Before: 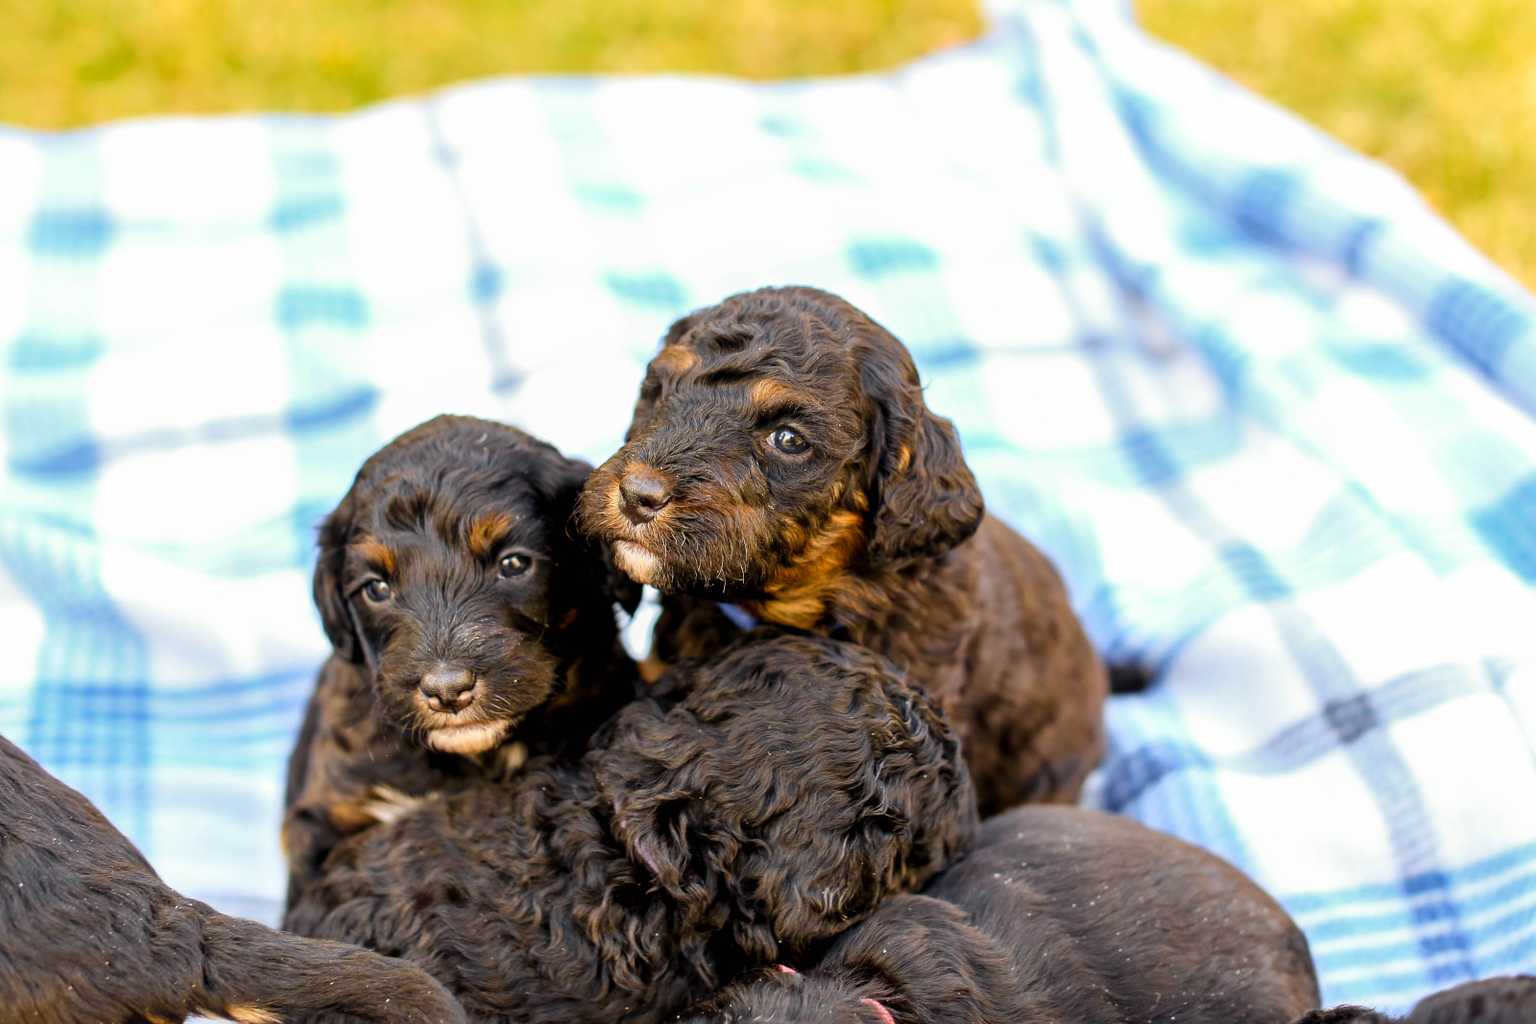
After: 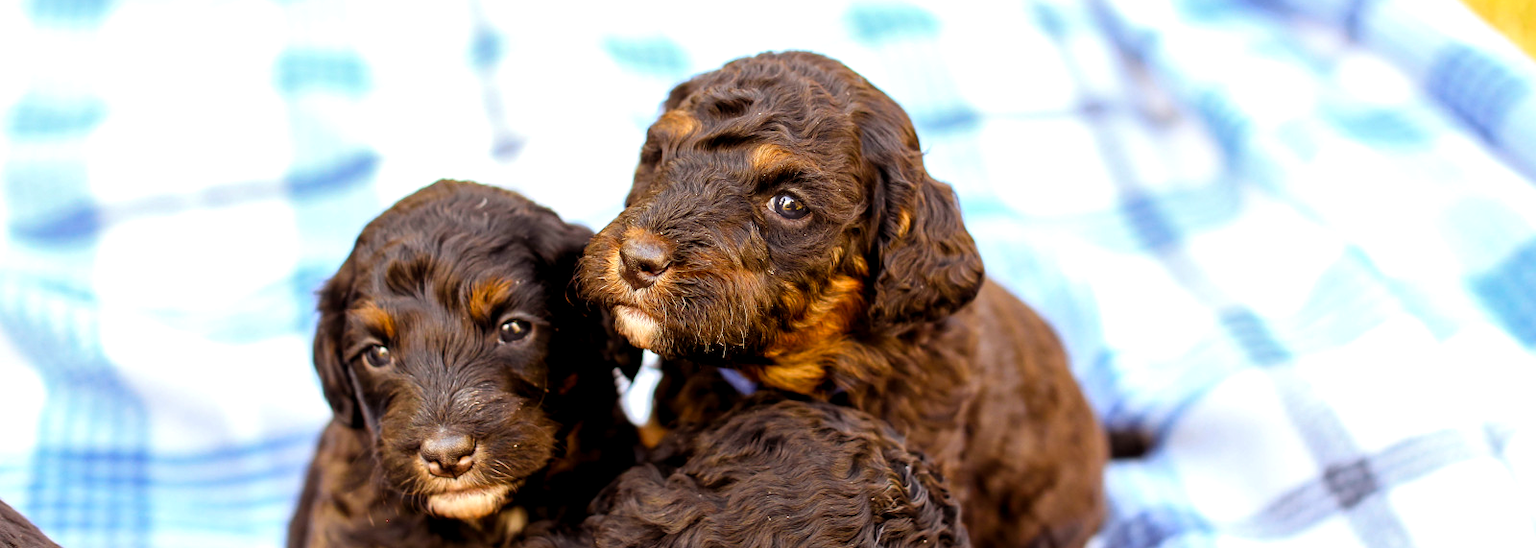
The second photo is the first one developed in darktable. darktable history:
rgb levels: mode RGB, independent channels, levels [[0, 0.5, 1], [0, 0.521, 1], [0, 0.536, 1]]
crop and rotate: top 23.043%, bottom 23.437%
exposure: black level correction 0.001, exposure 0.191 EV, compensate highlight preservation false
